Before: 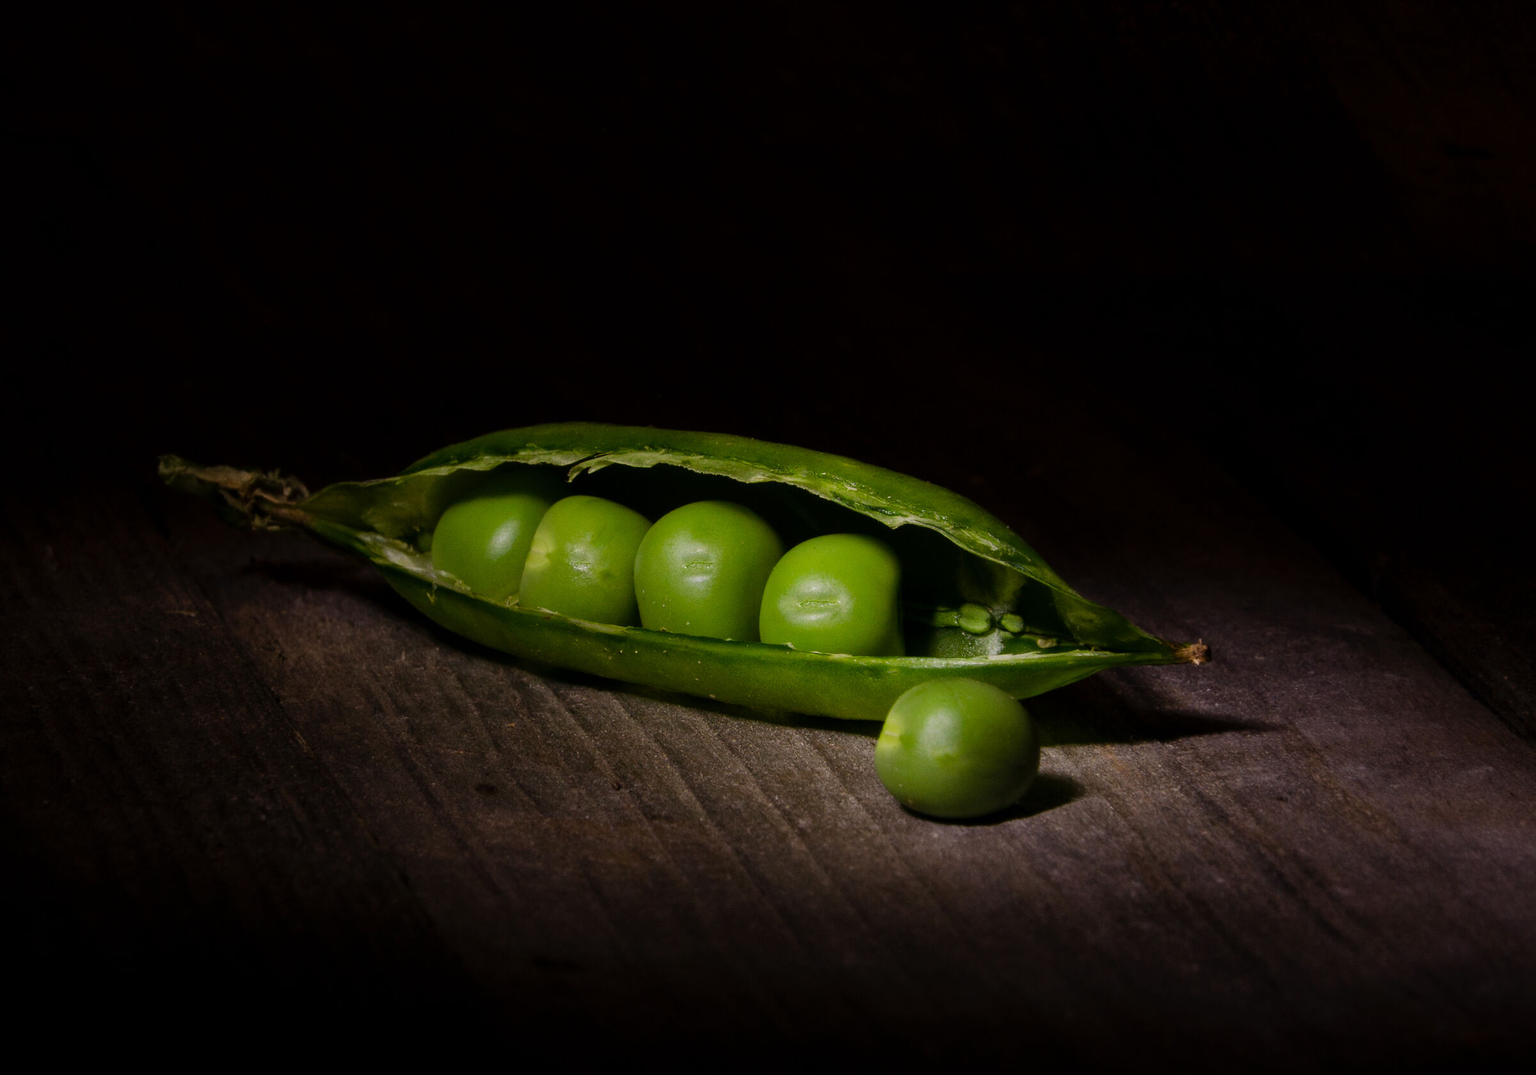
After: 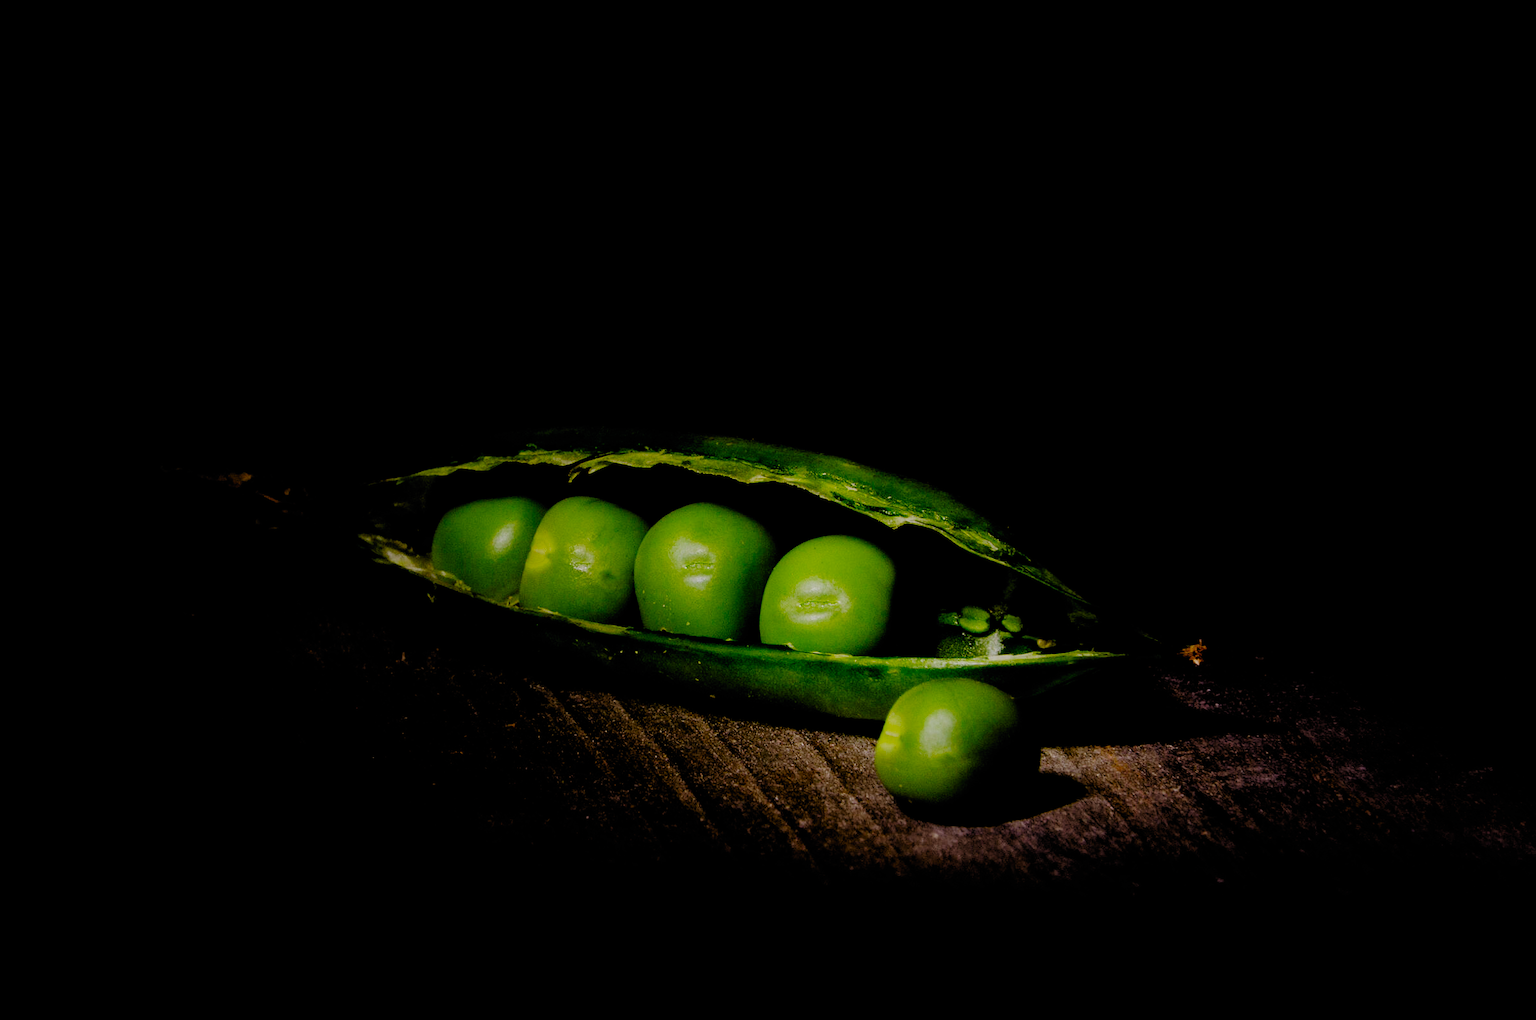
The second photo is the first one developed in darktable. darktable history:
contrast brightness saturation: contrast 0.08, saturation 0.2
crop and rotate: top 0%, bottom 5.097%
filmic rgb: black relative exposure -2.85 EV, white relative exposure 4.56 EV, hardness 1.77, contrast 1.25, preserve chrominance no, color science v5 (2021)
